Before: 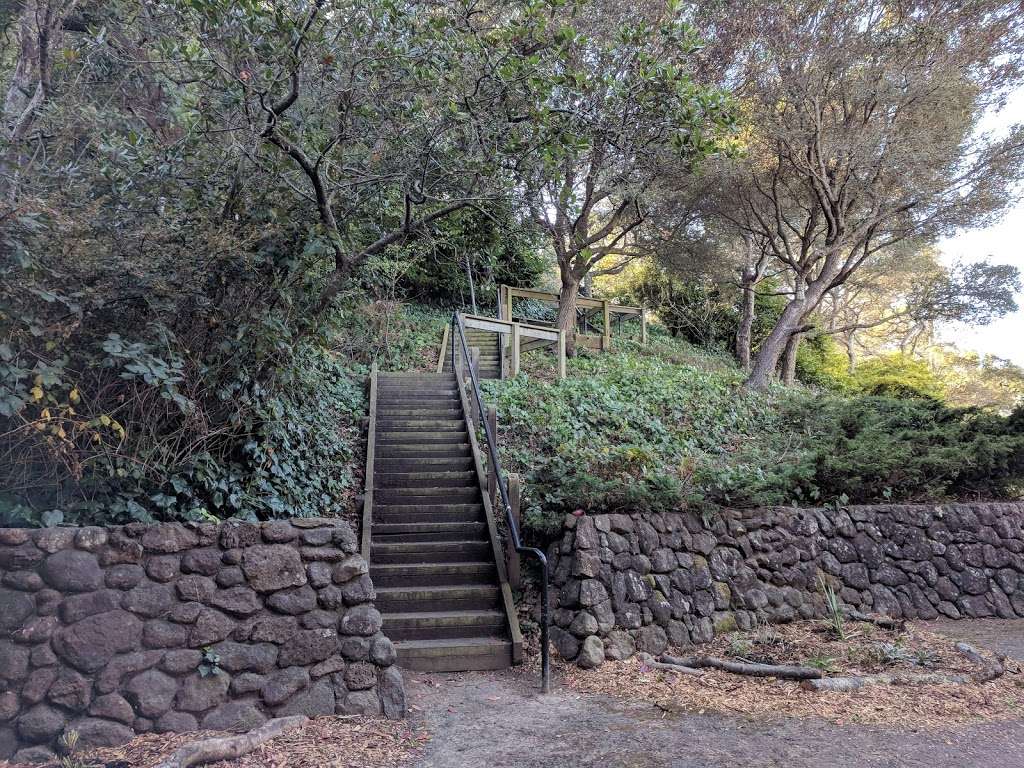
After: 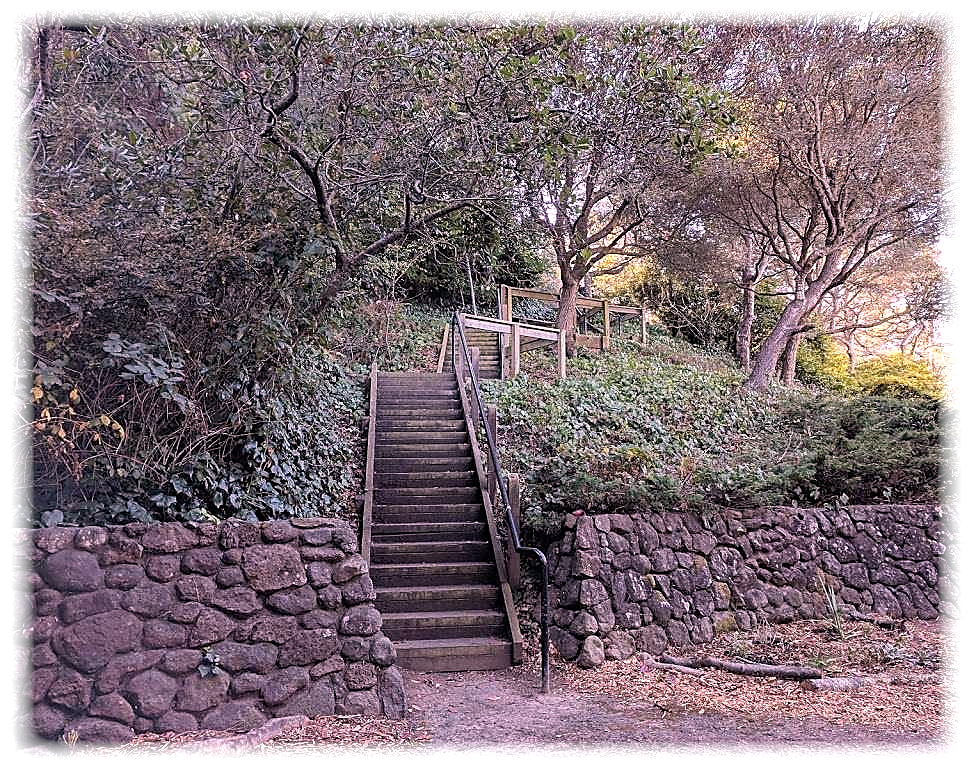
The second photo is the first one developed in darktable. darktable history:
white balance: red 1.188, blue 1.11
sharpen: radius 1.4, amount 1.25, threshold 0.7
crop and rotate: right 5.167%
vignetting: fall-off start 93%, fall-off radius 5%, brightness 1, saturation -0.49, automatic ratio true, width/height ratio 1.332, shape 0.04, unbound false
